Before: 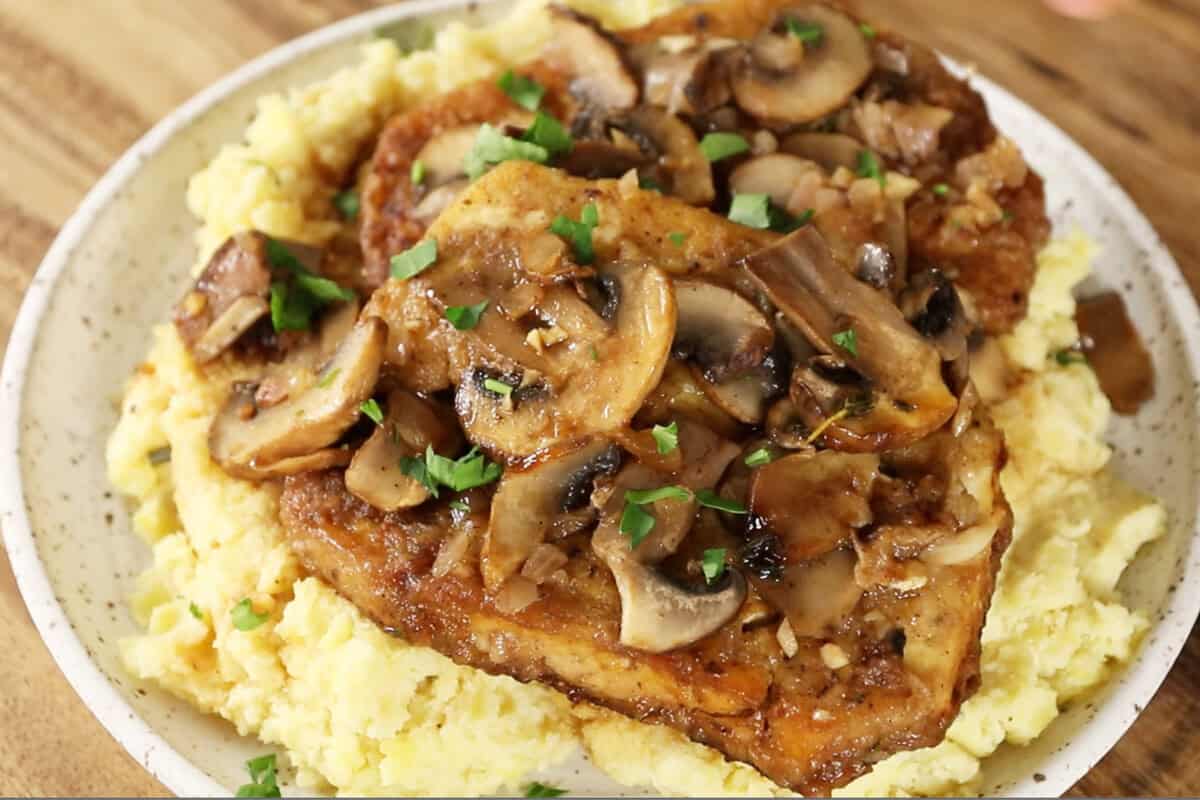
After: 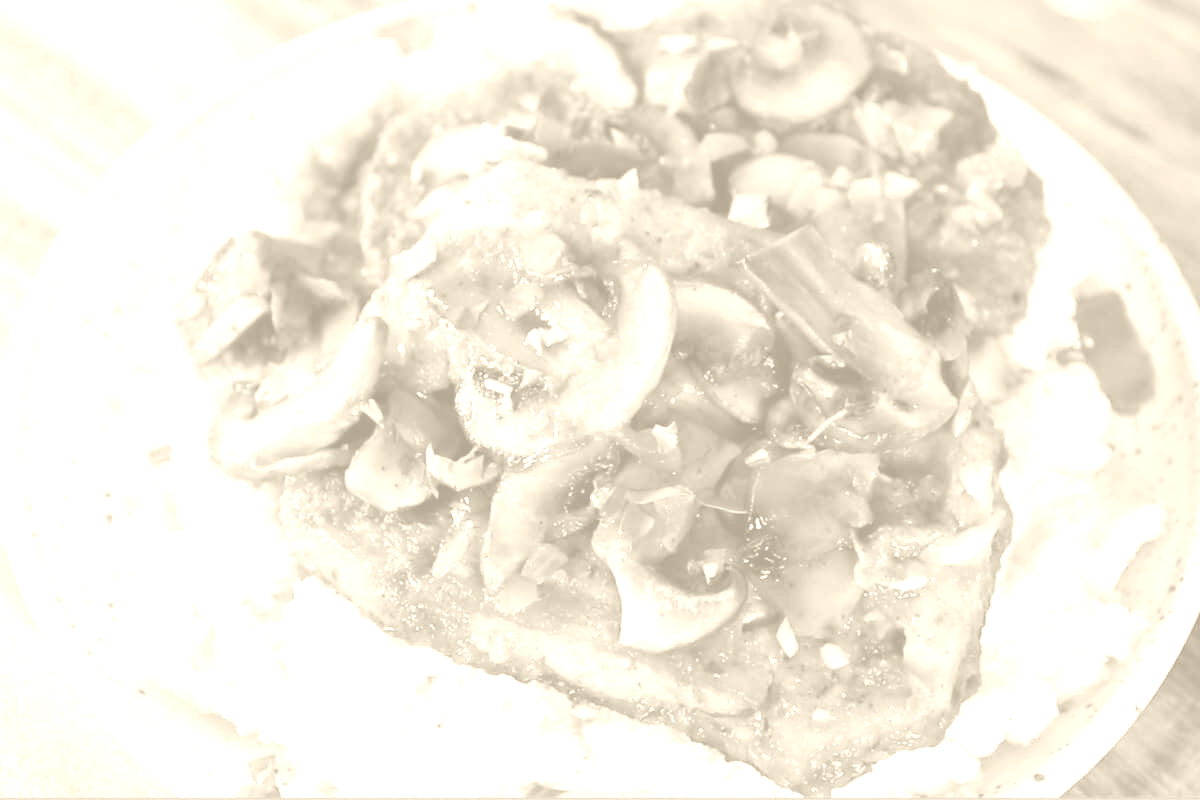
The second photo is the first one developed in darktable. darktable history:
colorize: hue 36°, saturation 71%, lightness 80.79%
white balance: emerald 1
